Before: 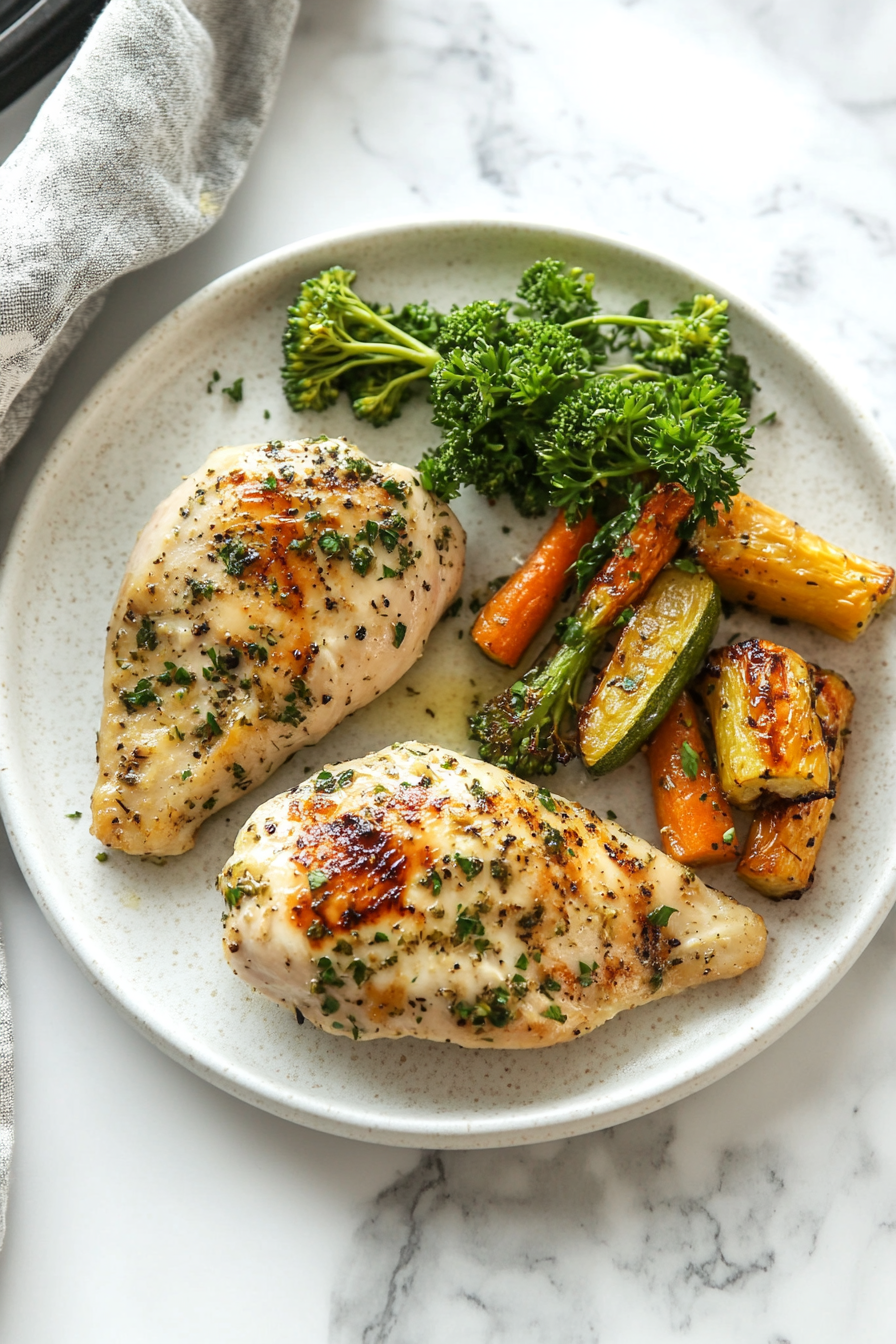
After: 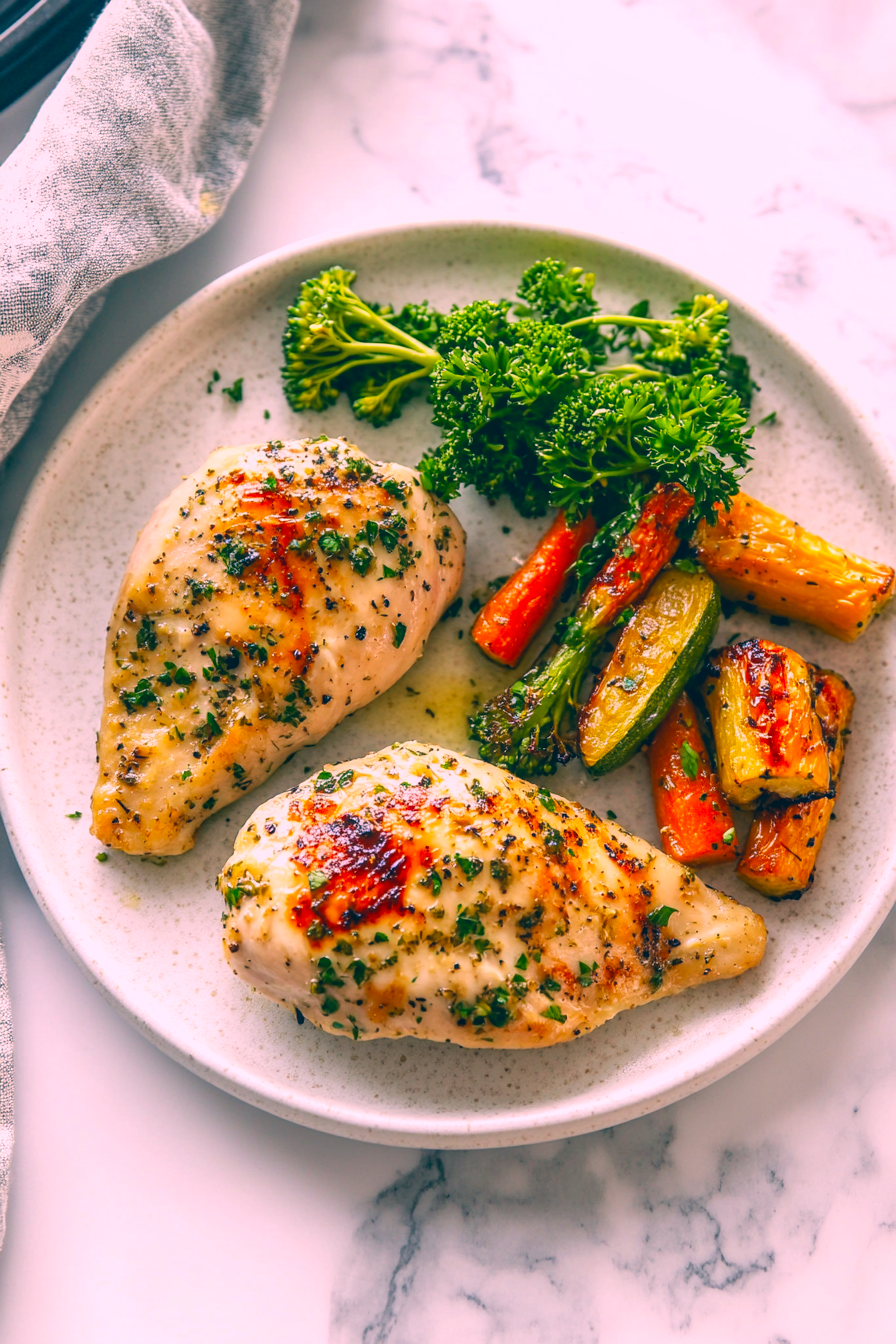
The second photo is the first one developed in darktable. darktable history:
color correction: highlights a* 16.95, highlights b* 0.269, shadows a* -15.25, shadows b* -14.19, saturation 1.55
local contrast: detail 109%
